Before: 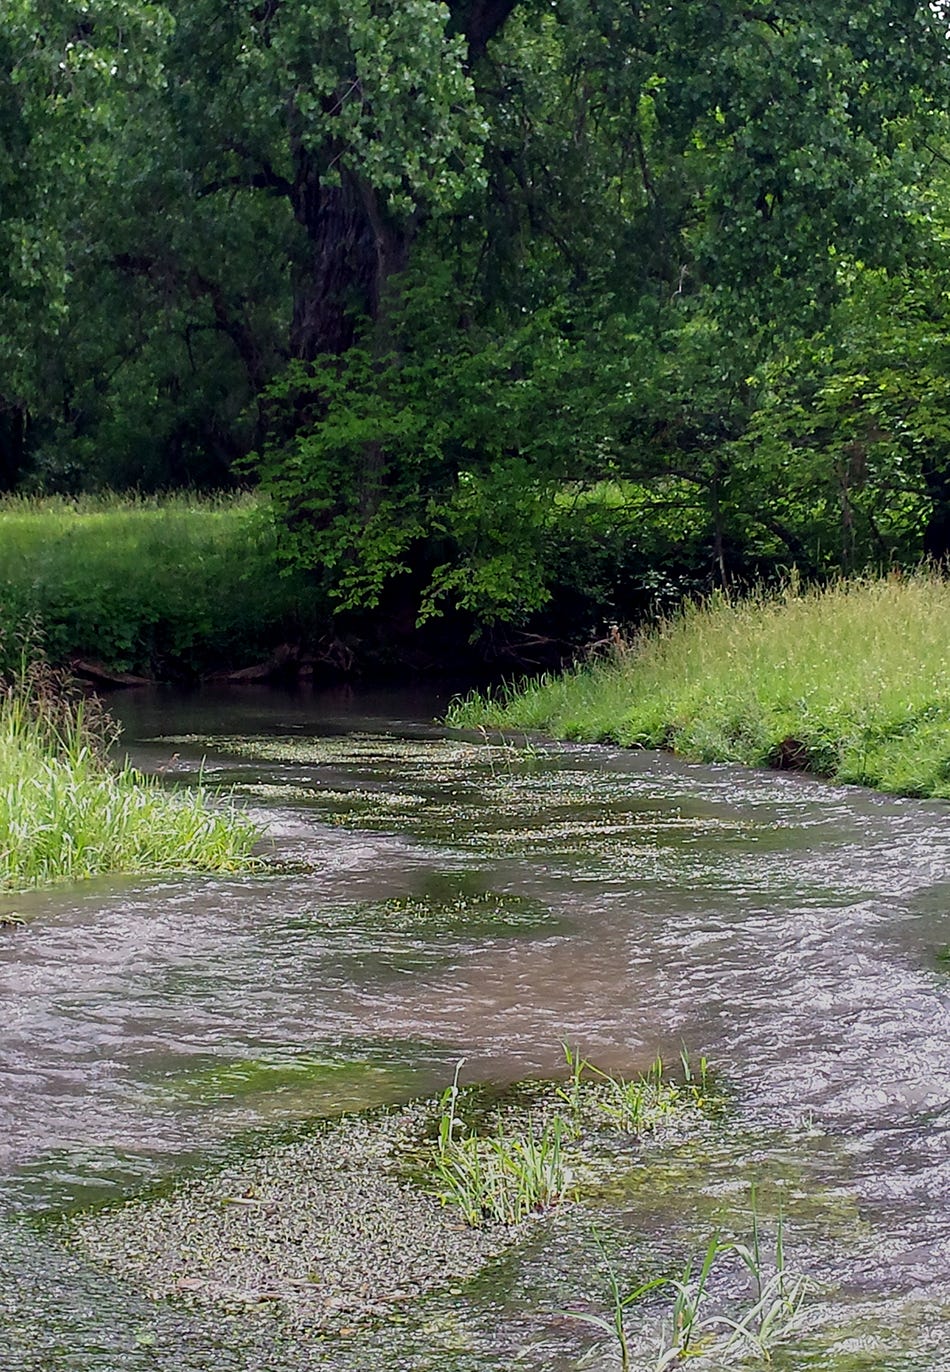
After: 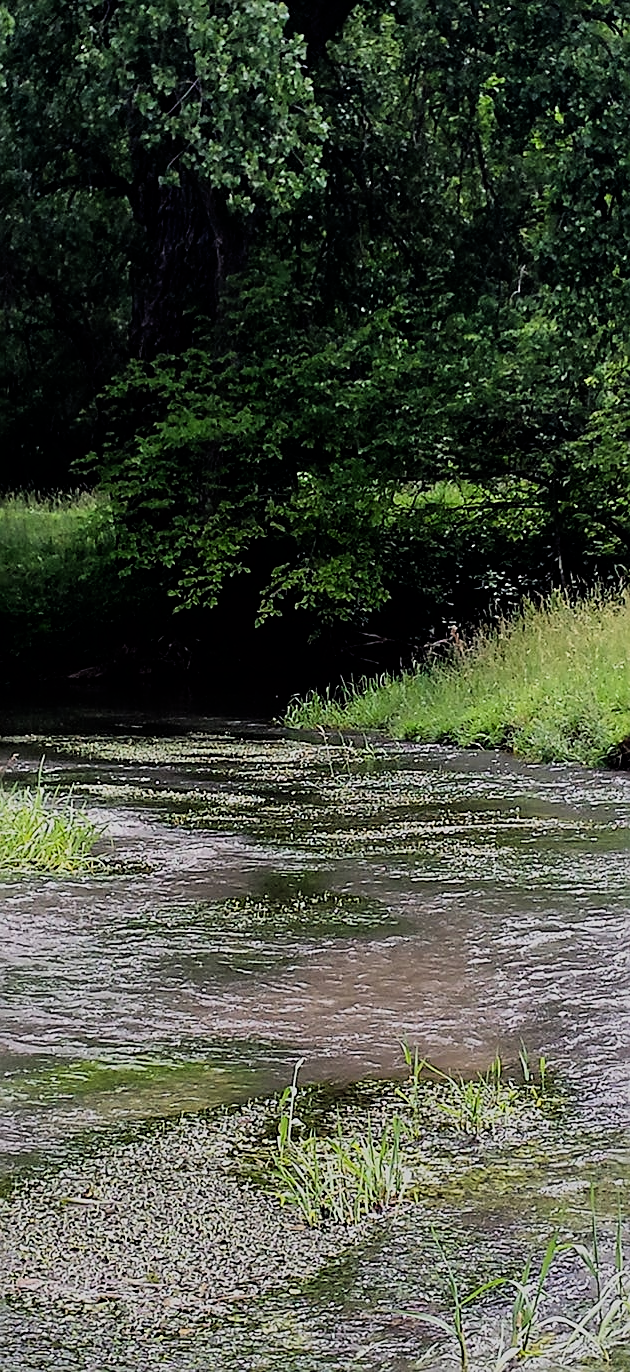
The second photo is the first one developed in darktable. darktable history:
filmic rgb: black relative exposure -7.5 EV, white relative exposure 5 EV, hardness 3.34, contrast 1.301
sharpen: on, module defaults
crop: left 17.033%, right 16.556%
